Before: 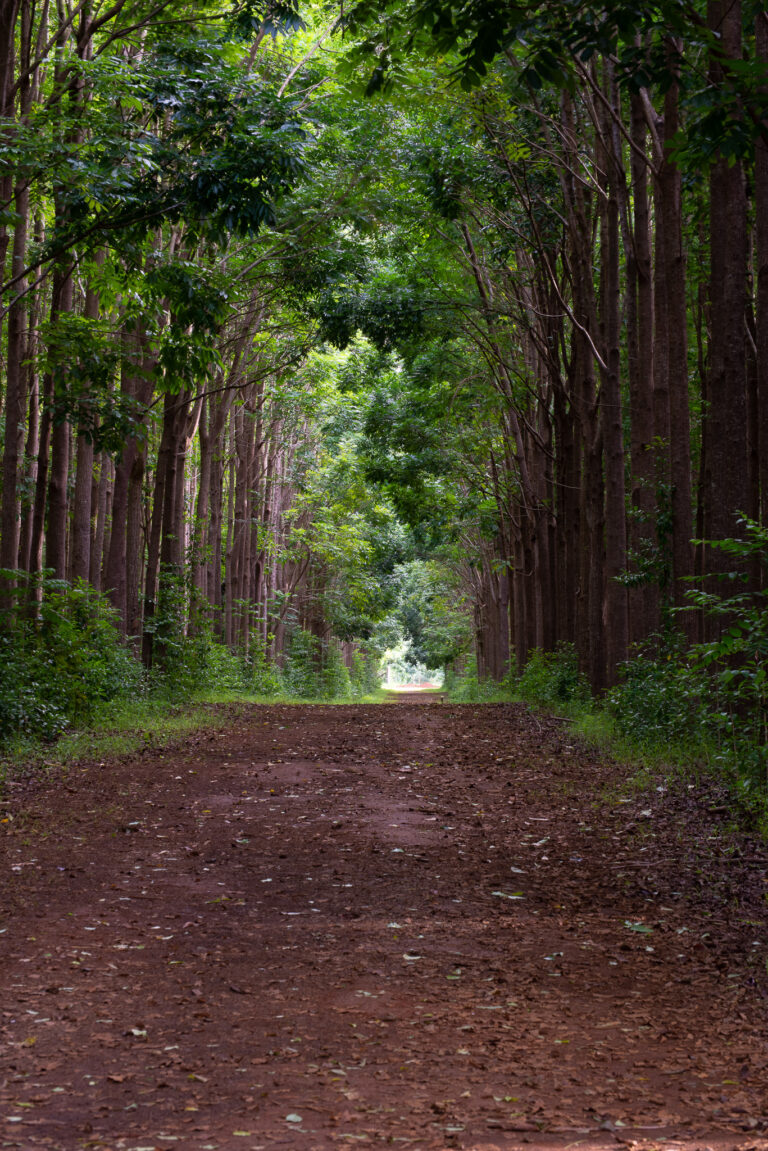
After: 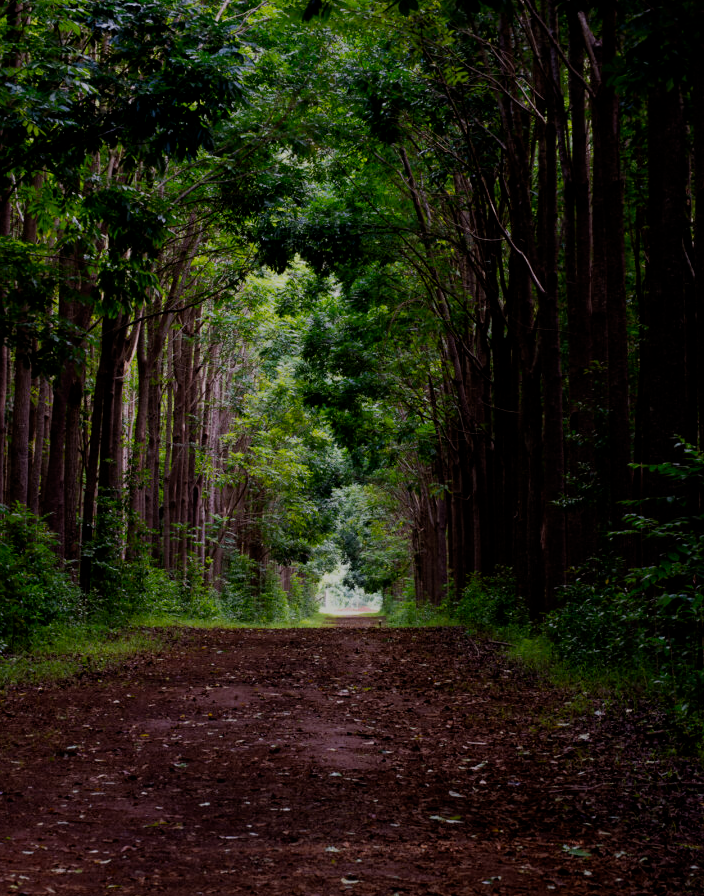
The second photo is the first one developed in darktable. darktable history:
crop: left 8.155%, top 6.611%, bottom 15.385%
filmic rgb: middle gray luminance 29%, black relative exposure -10.3 EV, white relative exposure 5.5 EV, threshold 6 EV, target black luminance 0%, hardness 3.95, latitude 2.04%, contrast 1.132, highlights saturation mix 5%, shadows ↔ highlights balance 15.11%, preserve chrominance no, color science v3 (2019), use custom middle-gray values true, iterations of high-quality reconstruction 0, enable highlight reconstruction true
